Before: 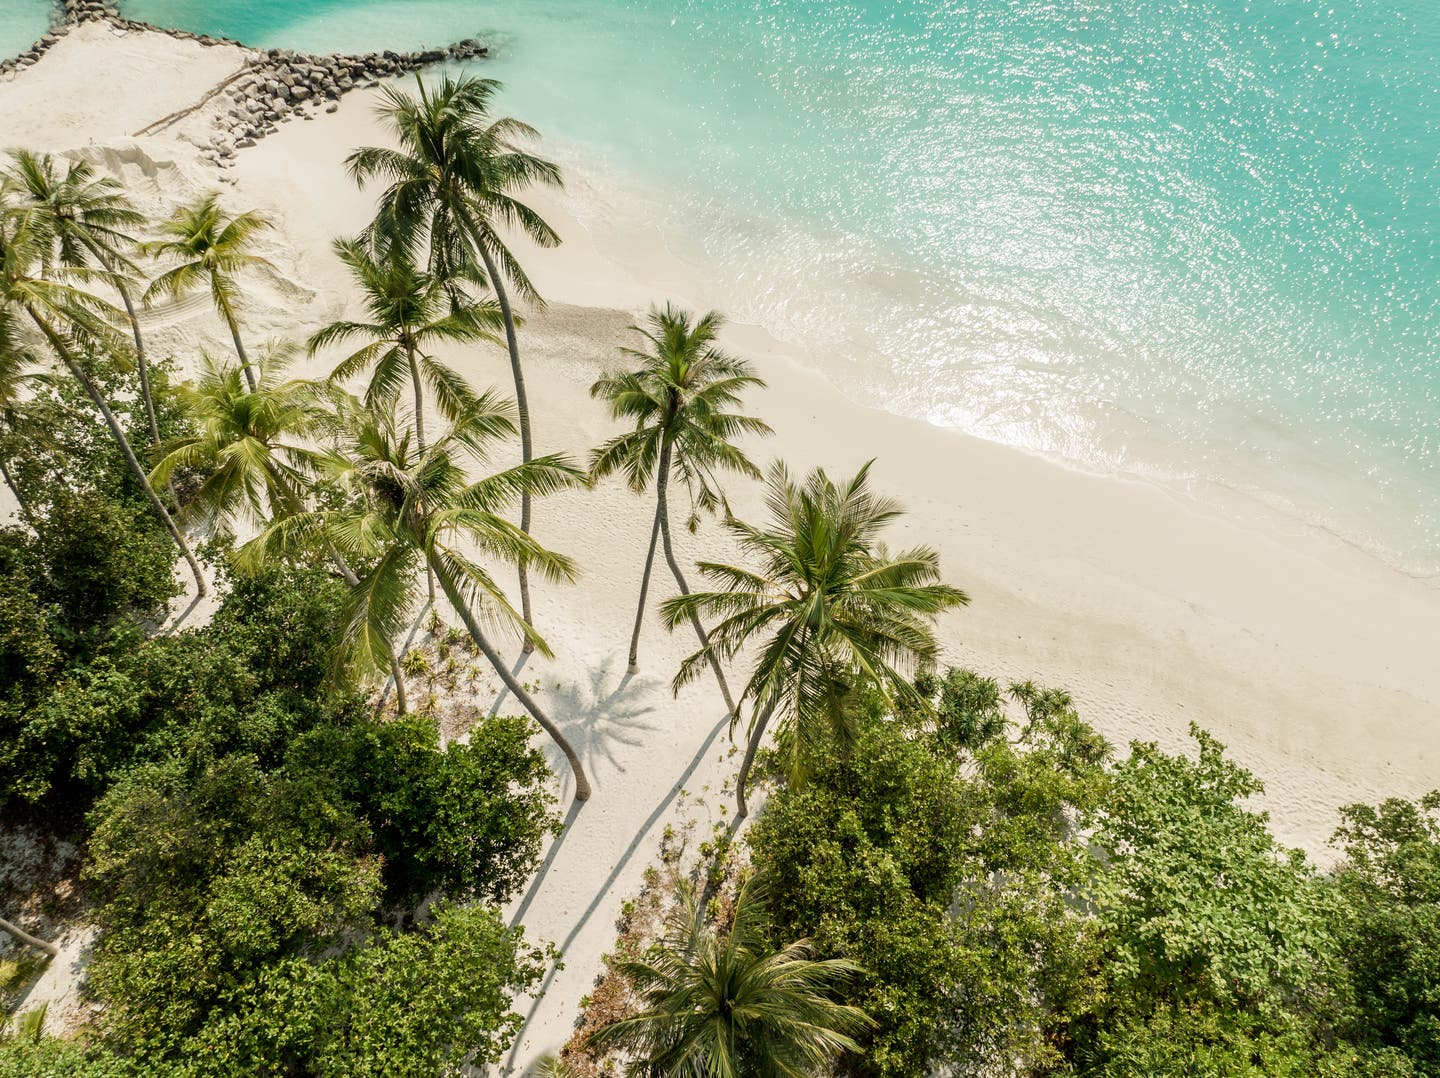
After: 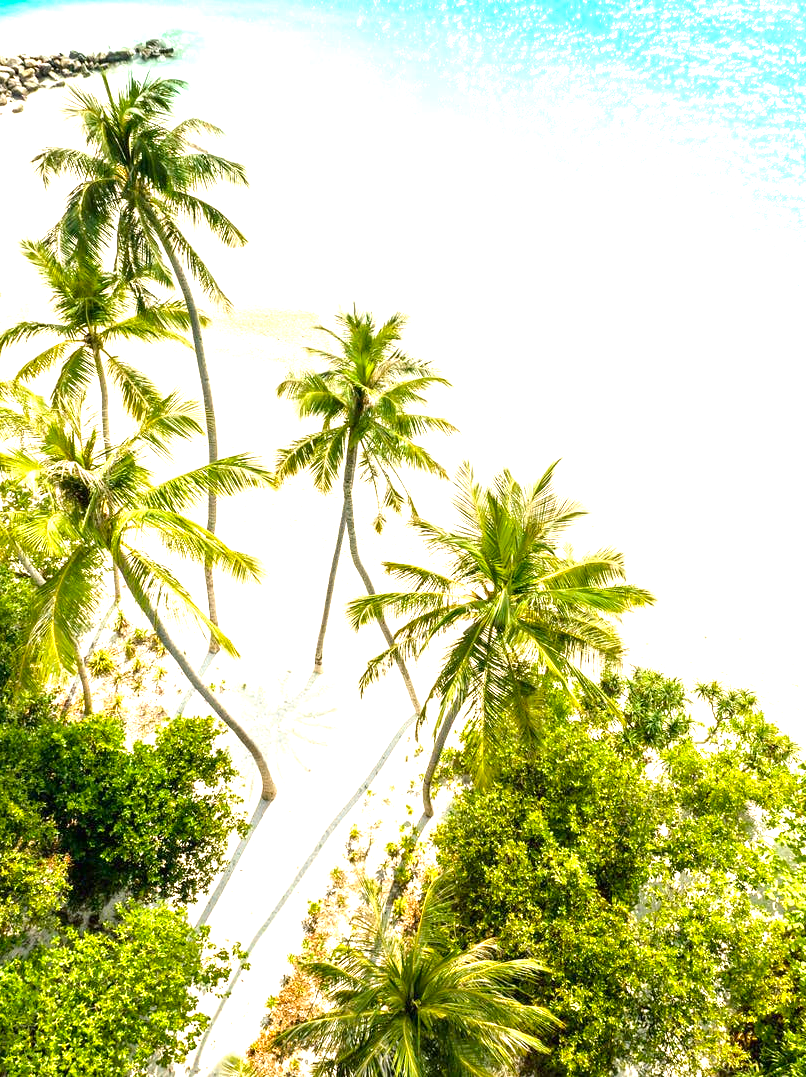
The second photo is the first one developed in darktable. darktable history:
crop: left 21.839%, right 22.136%, bottom 0.011%
color balance rgb: shadows lift › chroma 2.051%, shadows lift › hue 134.87°, perceptual saturation grading › global saturation 31.095%, perceptual brilliance grading › global brilliance 9.564%, perceptual brilliance grading › shadows 15.067%
exposure: black level correction 0, exposure 1.2 EV, compensate exposure bias true, compensate highlight preservation false
